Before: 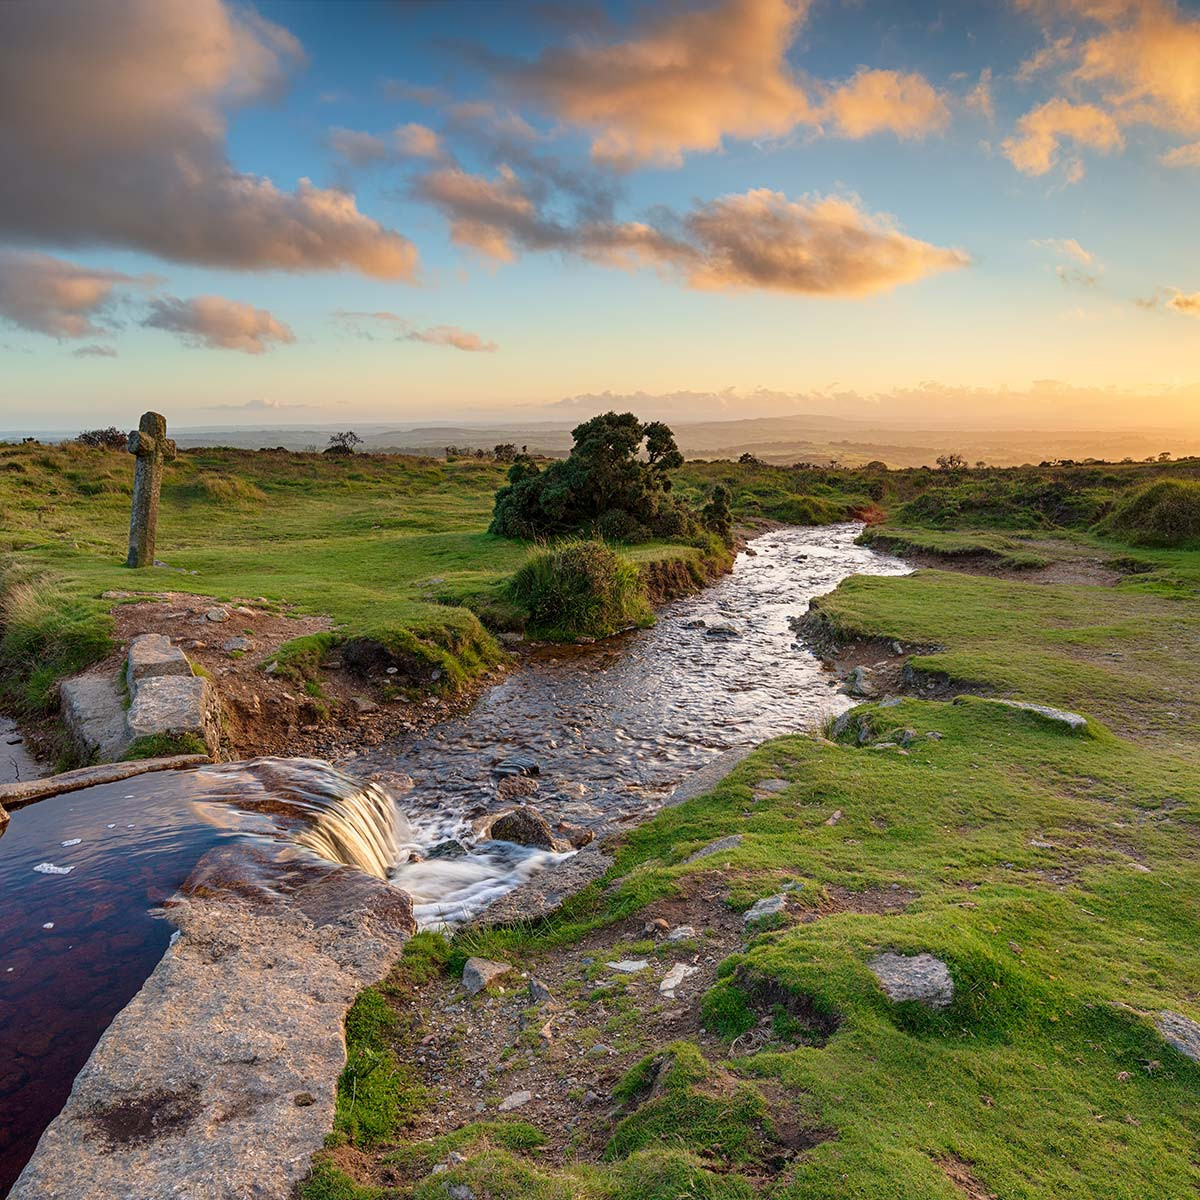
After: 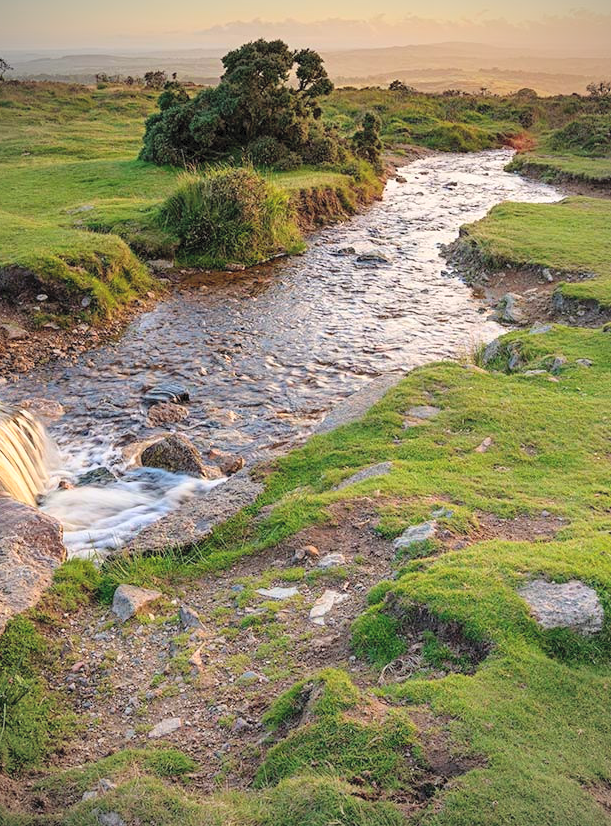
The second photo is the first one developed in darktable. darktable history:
crop and rotate: left 29.237%, top 31.152%, right 19.807%
contrast brightness saturation: contrast 0.1, brightness 0.3, saturation 0.14
shadows and highlights: shadows 62.66, white point adjustment 0.37, highlights -34.44, compress 83.82%
vignetting: on, module defaults
